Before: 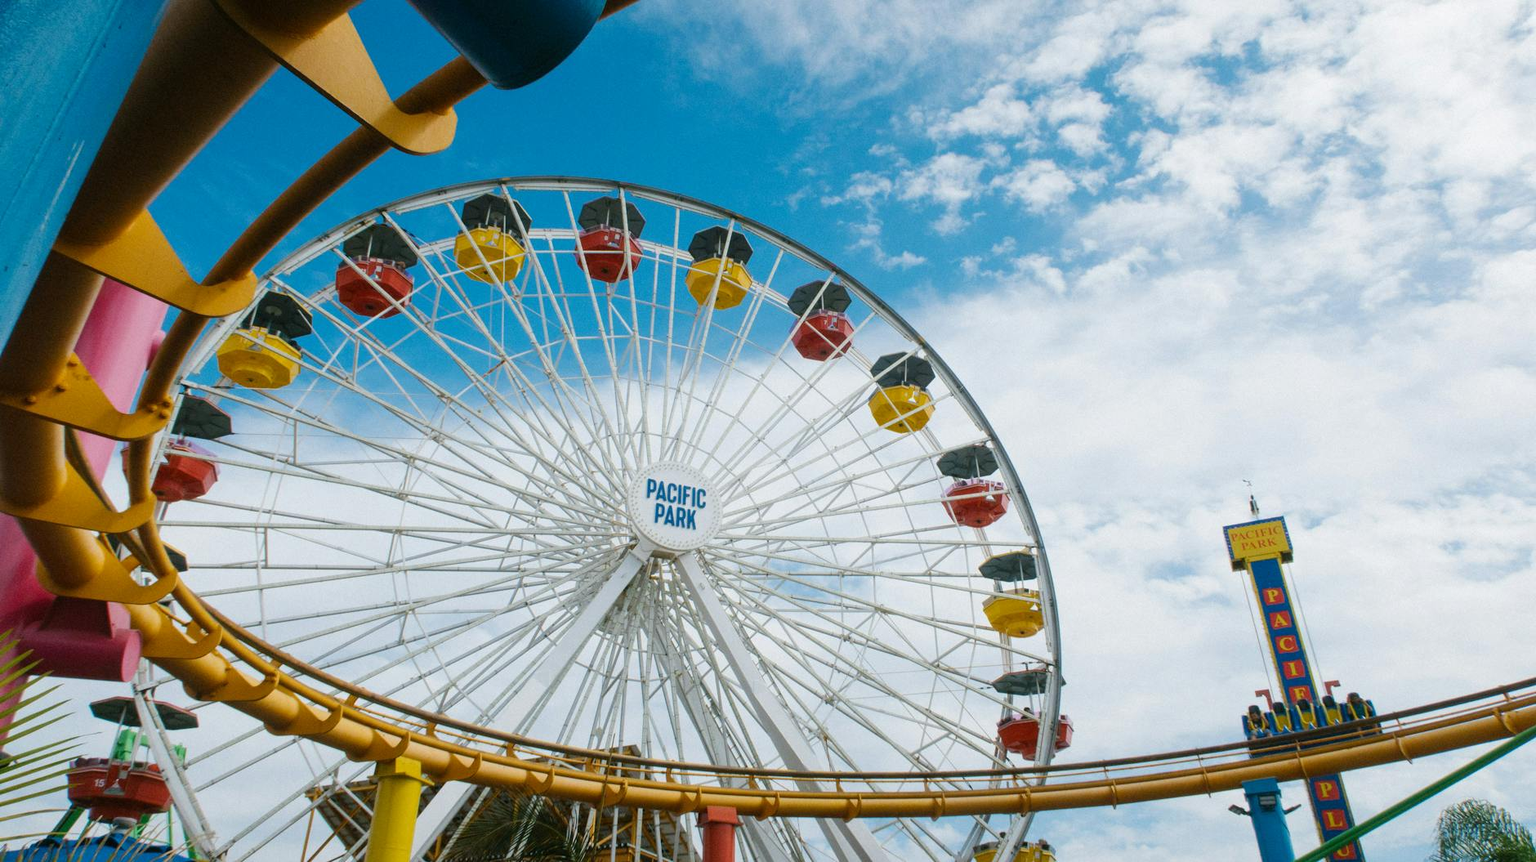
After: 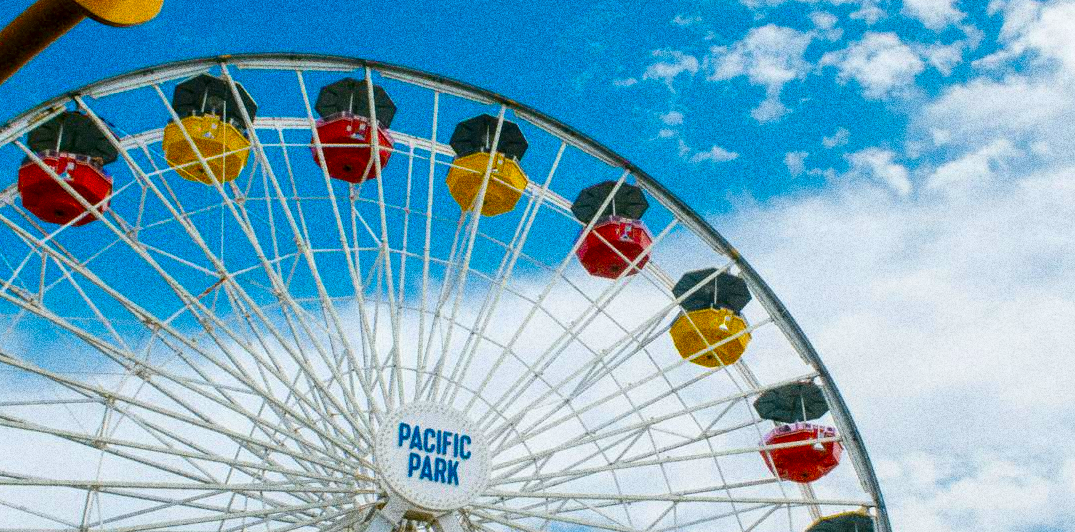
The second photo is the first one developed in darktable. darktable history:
crop: left 20.932%, top 15.471%, right 21.848%, bottom 34.081%
grain: coarseness 10.62 ISO, strength 55.56%
local contrast: highlights 83%, shadows 81%
velvia: strength 32%, mid-tones bias 0.2
vibrance: vibrance 100%
